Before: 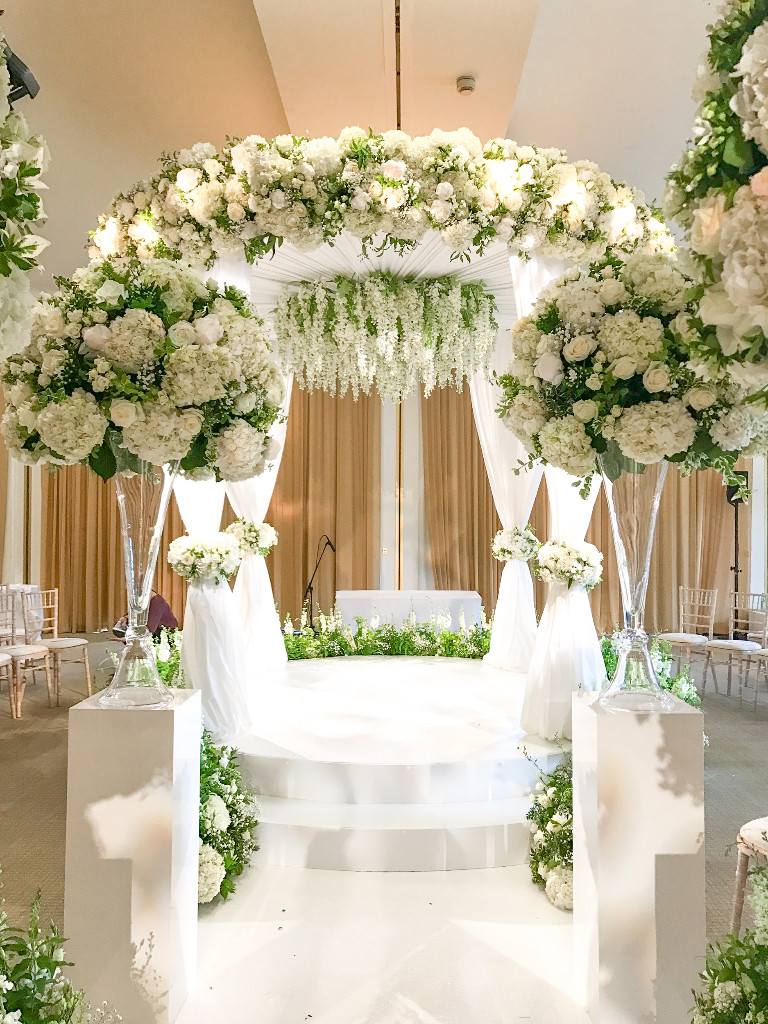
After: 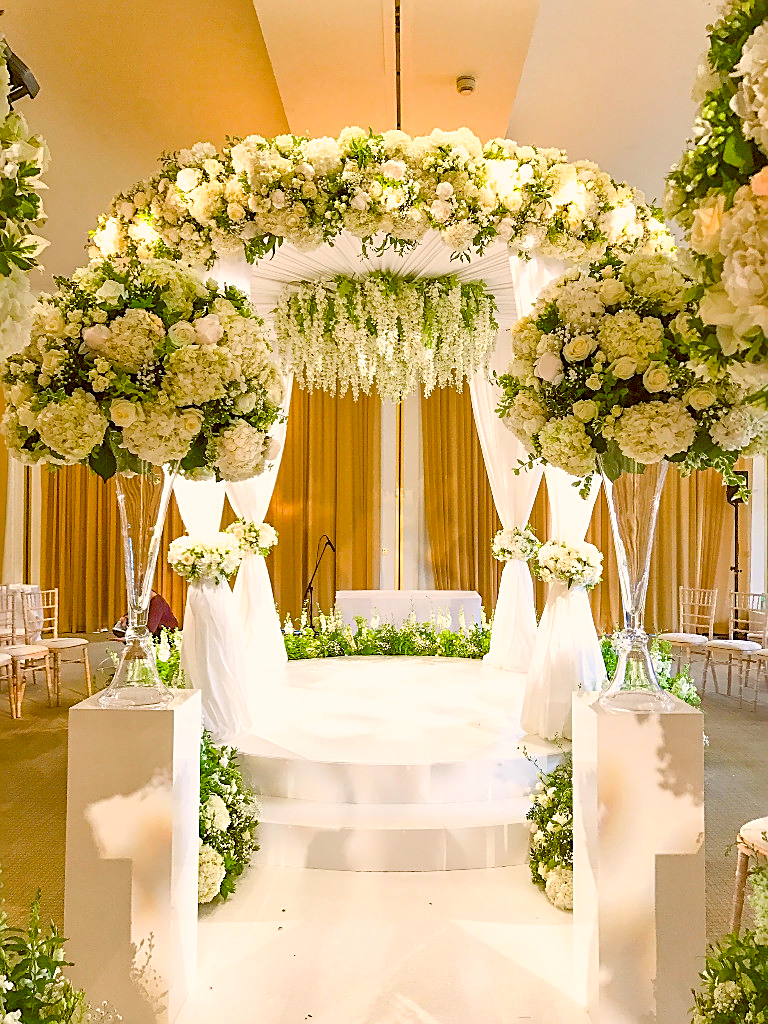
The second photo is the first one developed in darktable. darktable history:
sharpen: on, module defaults
color balance rgb: power › hue 314.93°, highlights gain › chroma 2.049%, highlights gain › hue 63.09°, global offset › chroma 0.408%, global offset › hue 36.36°, linear chroma grading › global chroma 33.024%, perceptual saturation grading › global saturation 16.82%
